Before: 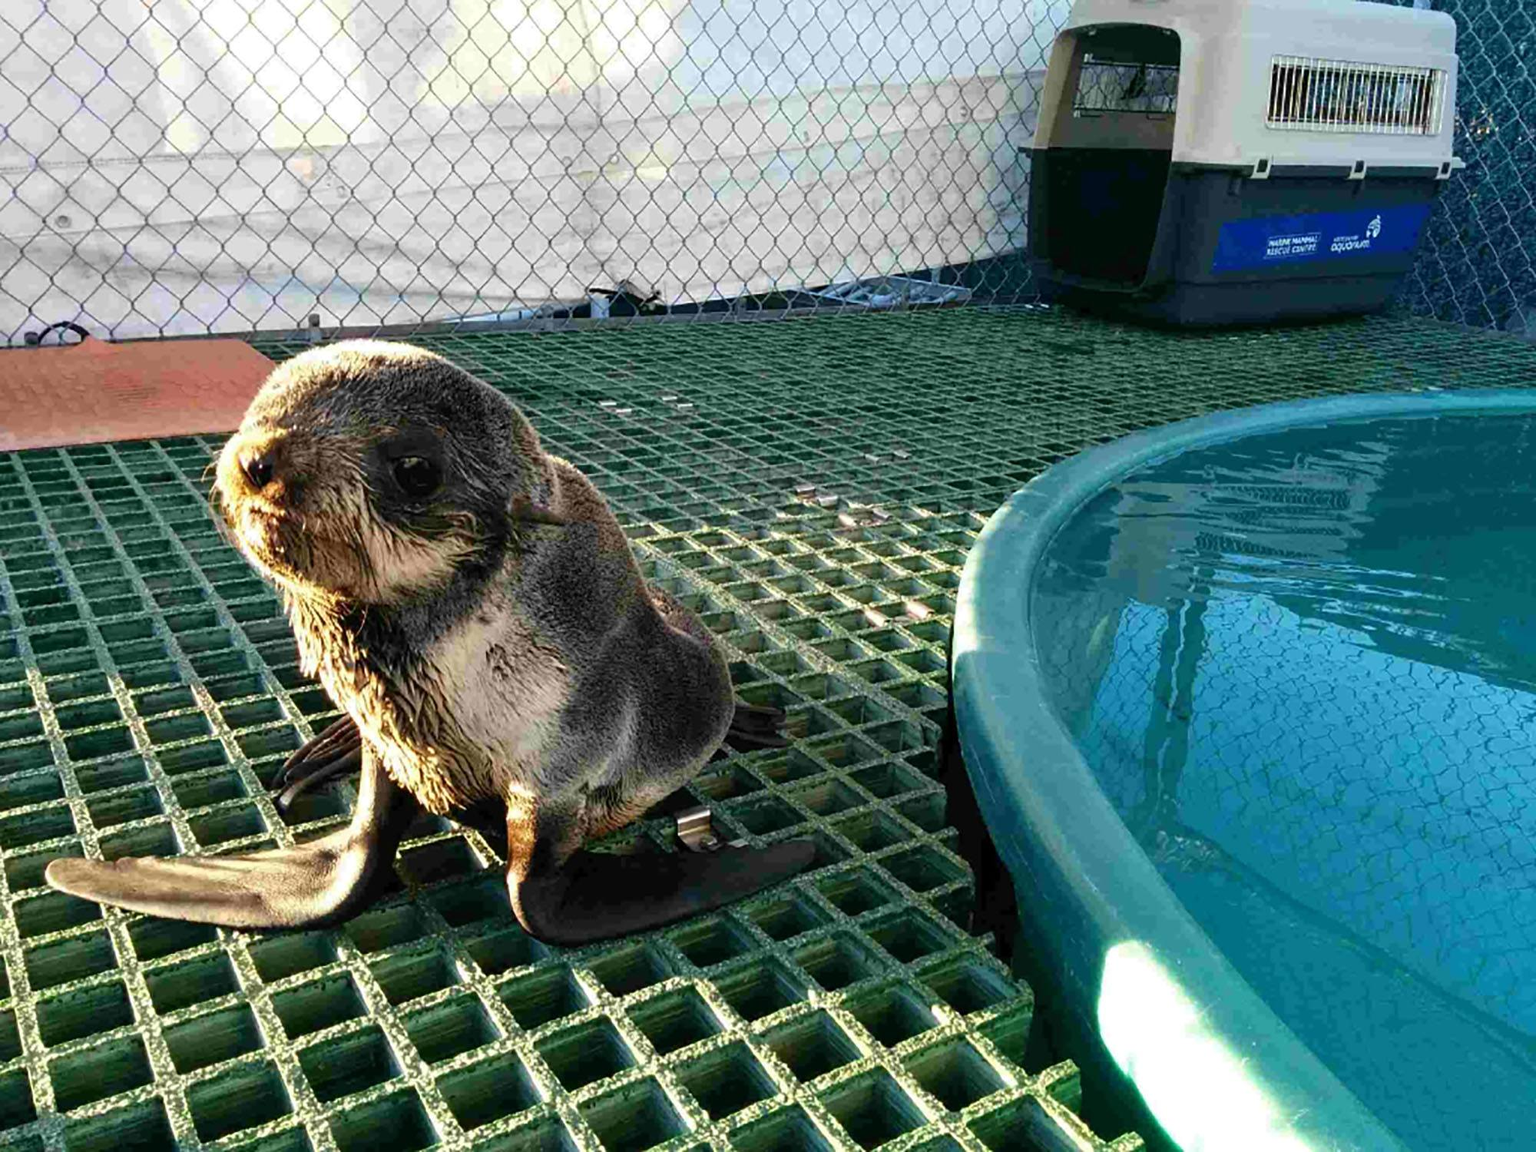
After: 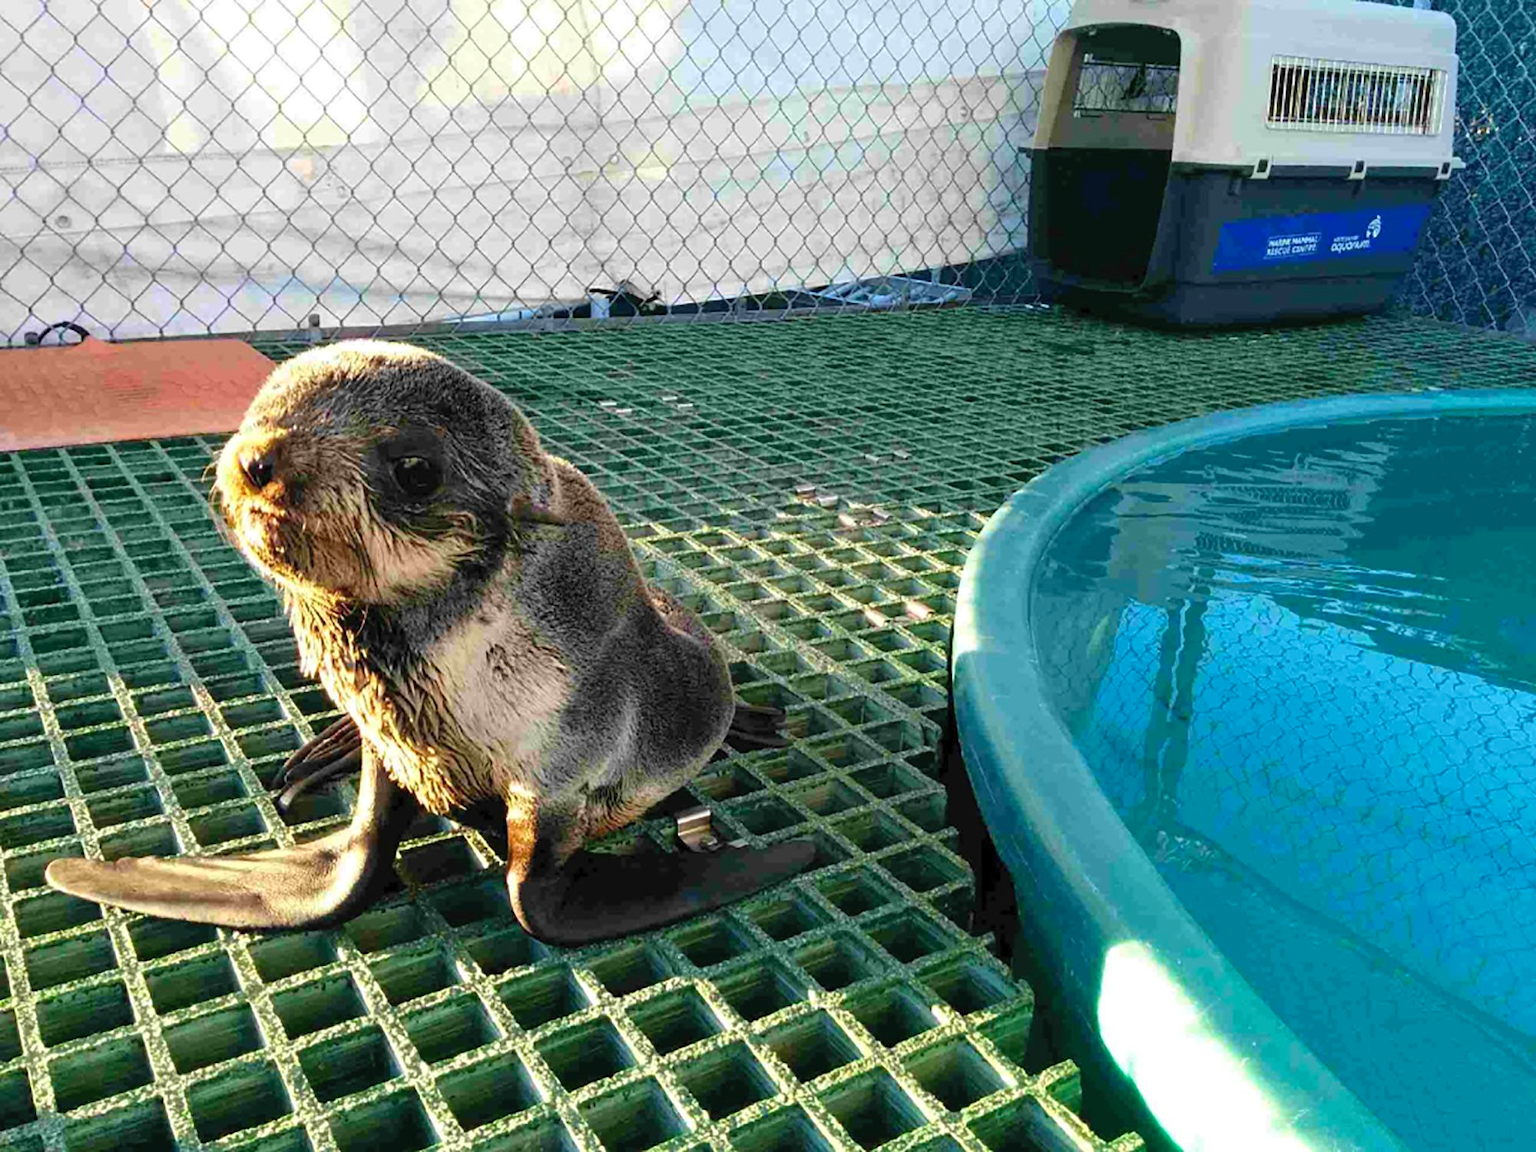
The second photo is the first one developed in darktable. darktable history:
tone equalizer: on, module defaults
contrast brightness saturation: brightness 0.09, saturation 0.19
